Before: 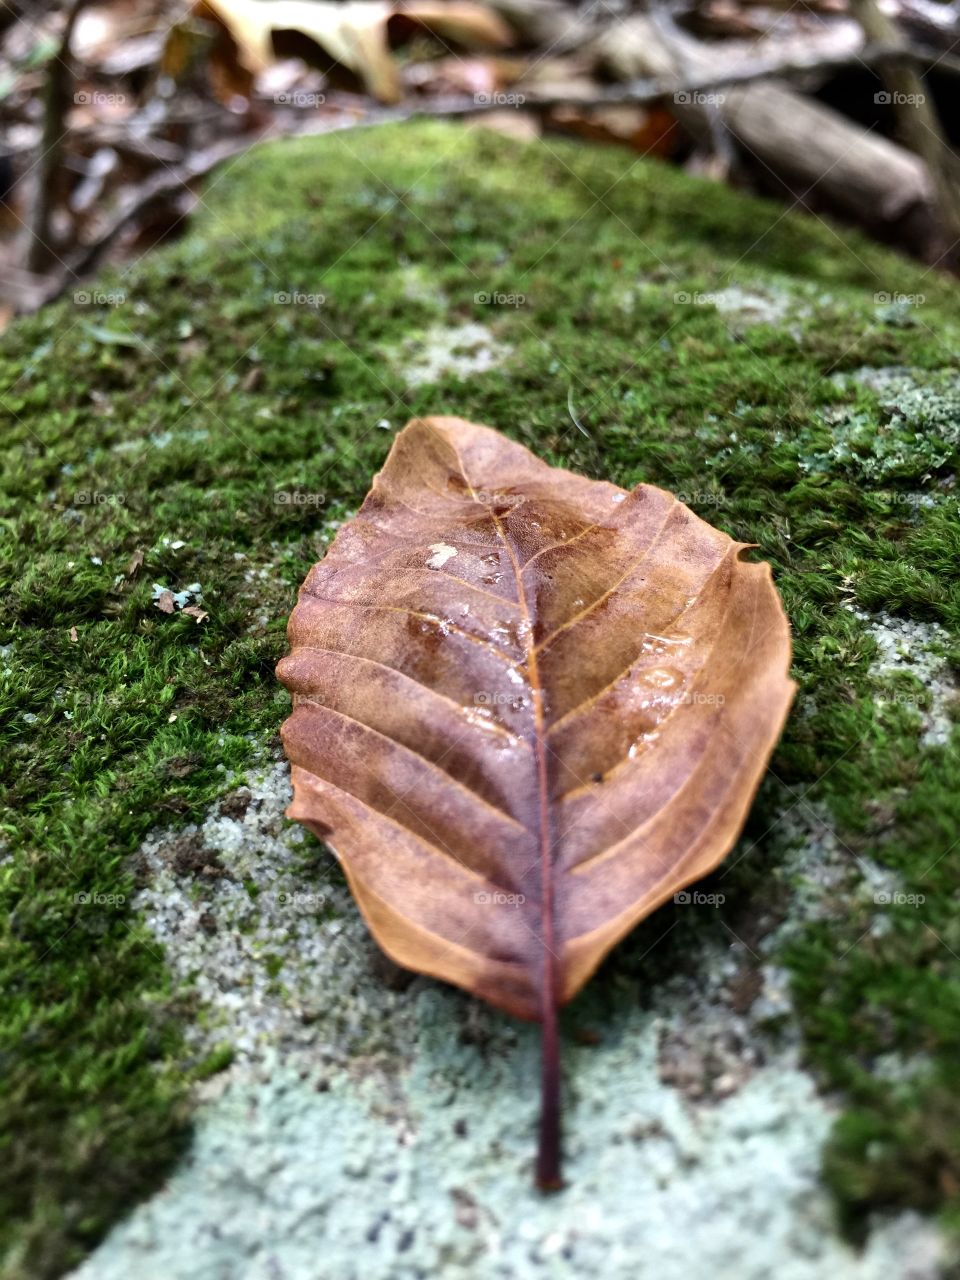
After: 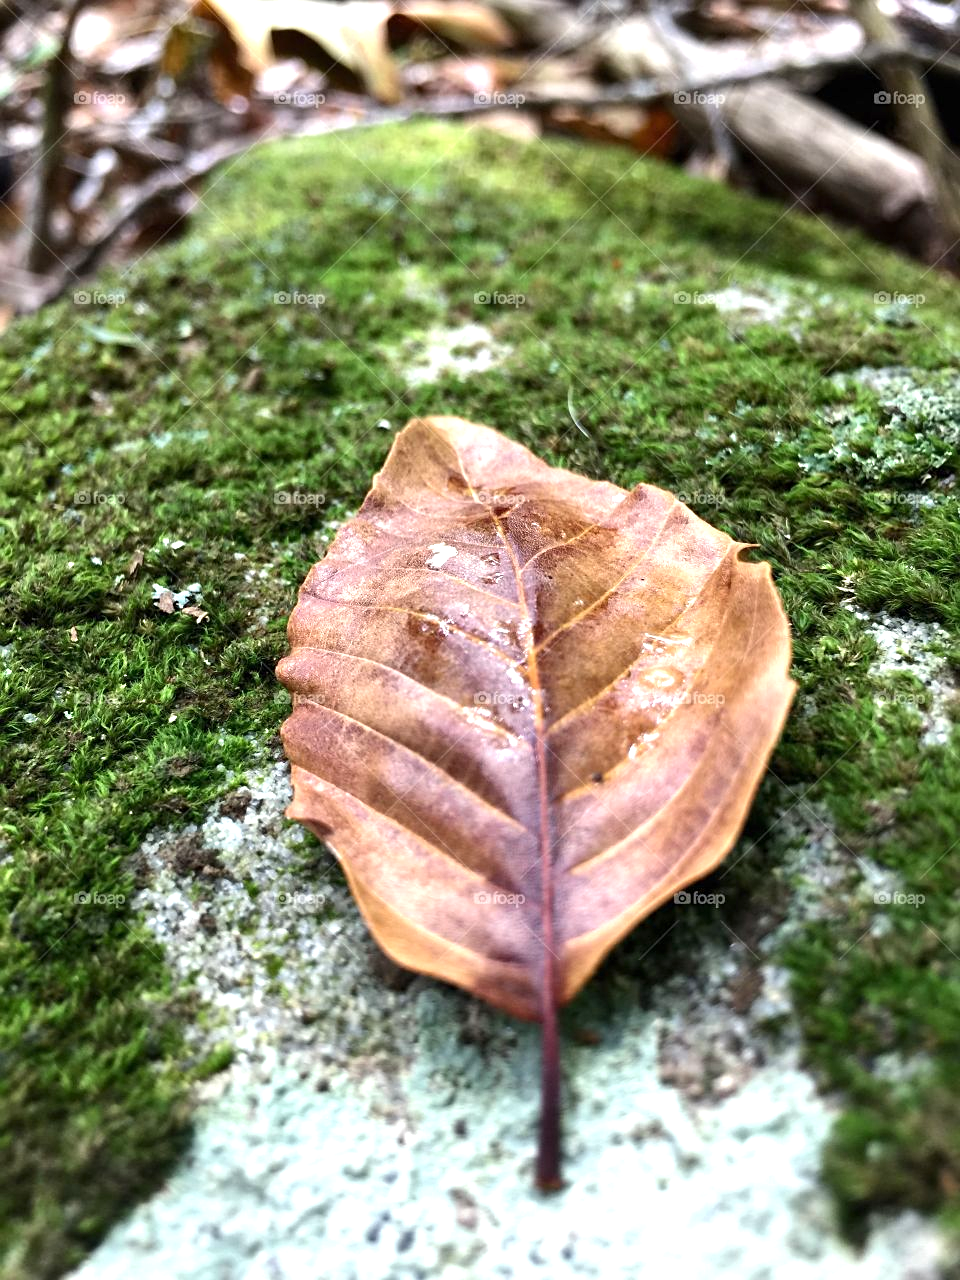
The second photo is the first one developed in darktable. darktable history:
exposure: black level correction 0, exposure 0.682 EV, compensate highlight preservation false
sharpen: amount 0.205
